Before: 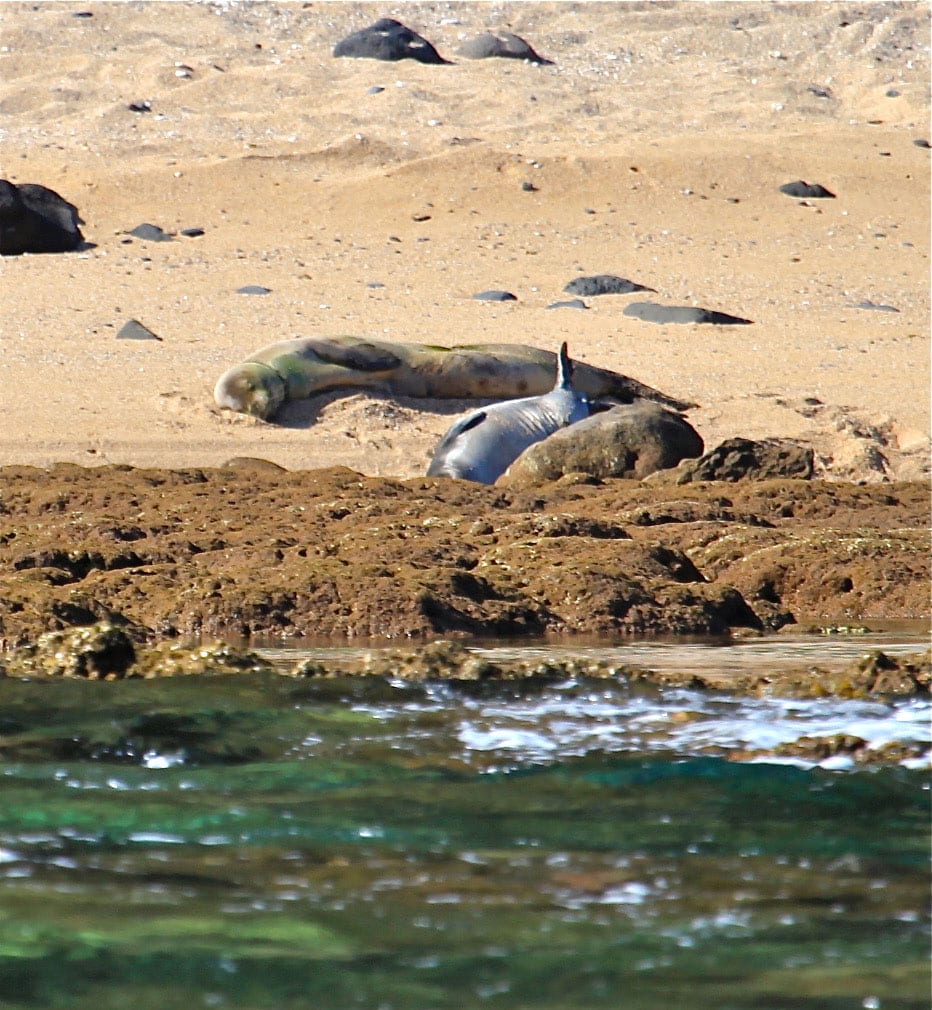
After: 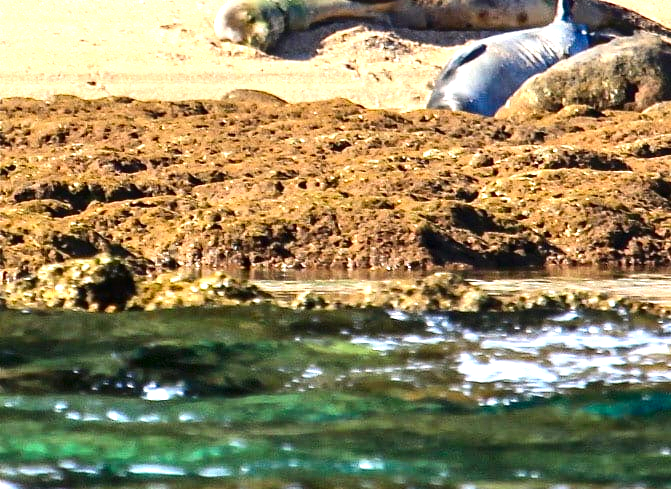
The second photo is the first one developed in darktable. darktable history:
crop: top 36.498%, right 27.964%, bottom 14.995%
local contrast: on, module defaults
exposure: exposure 0.935 EV, compensate highlight preservation false
contrast brightness saturation: contrast 0.19, brightness -0.11, saturation 0.21
